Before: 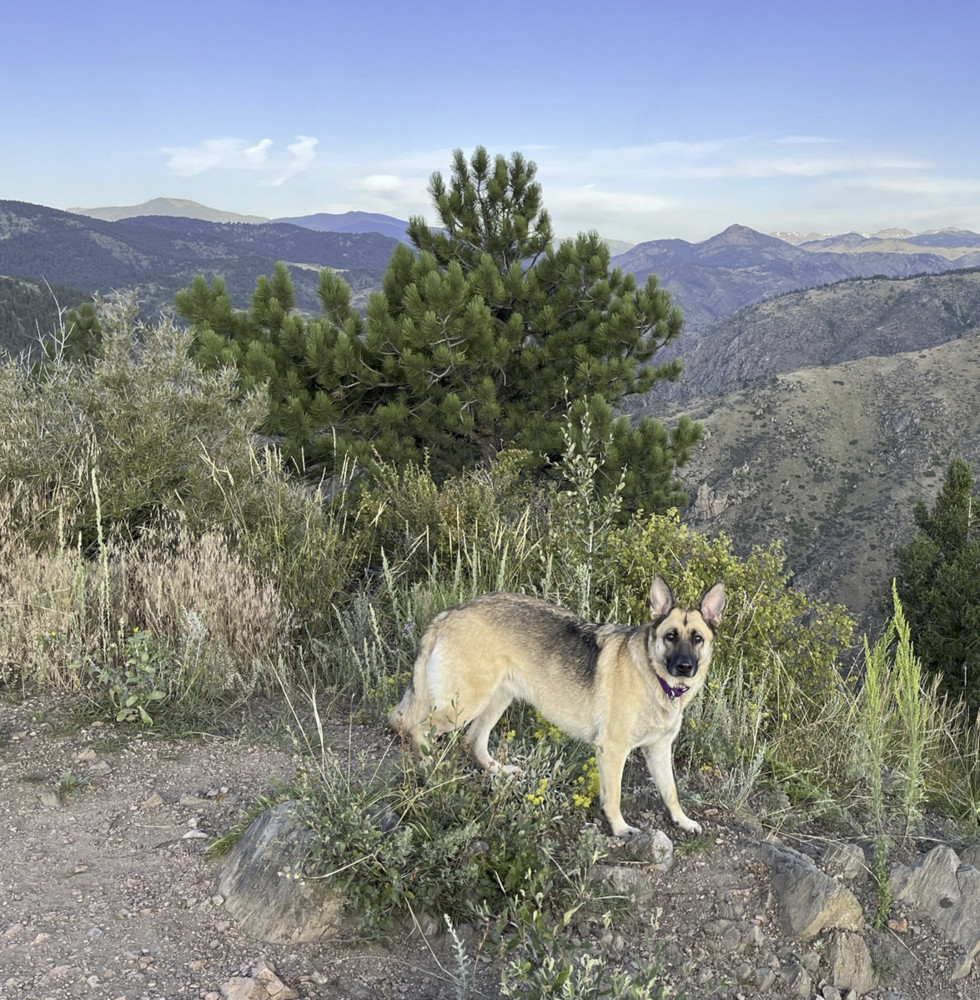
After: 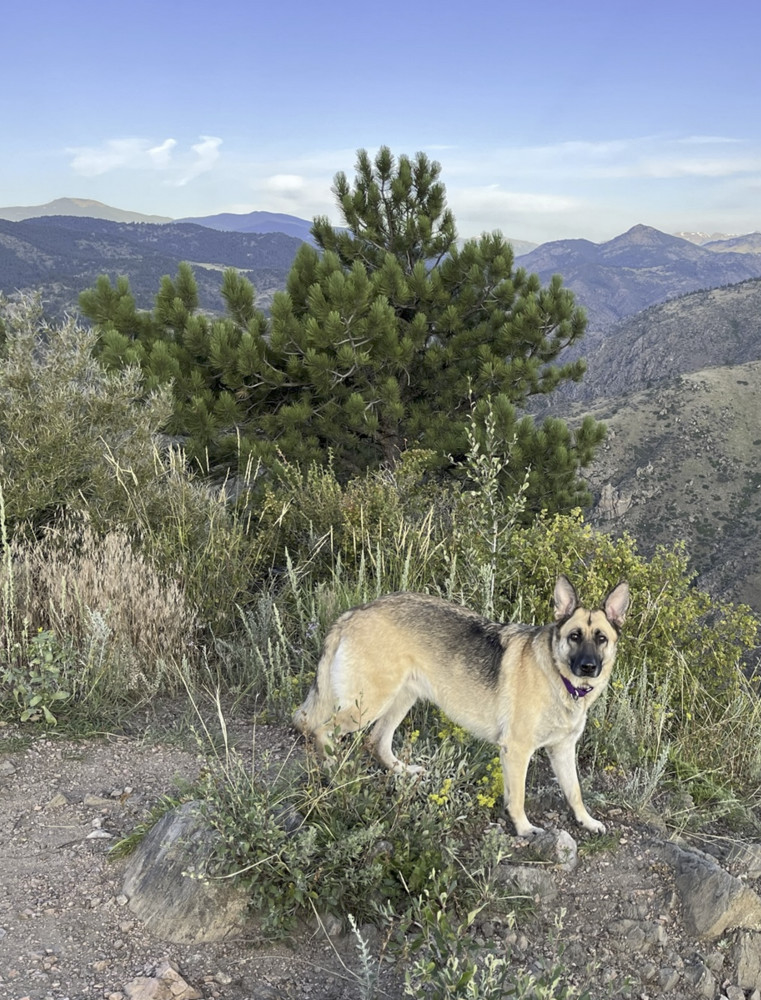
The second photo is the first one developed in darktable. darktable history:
tone equalizer: edges refinement/feathering 500, mask exposure compensation -1.57 EV, preserve details no
crop: left 9.847%, right 12.464%
